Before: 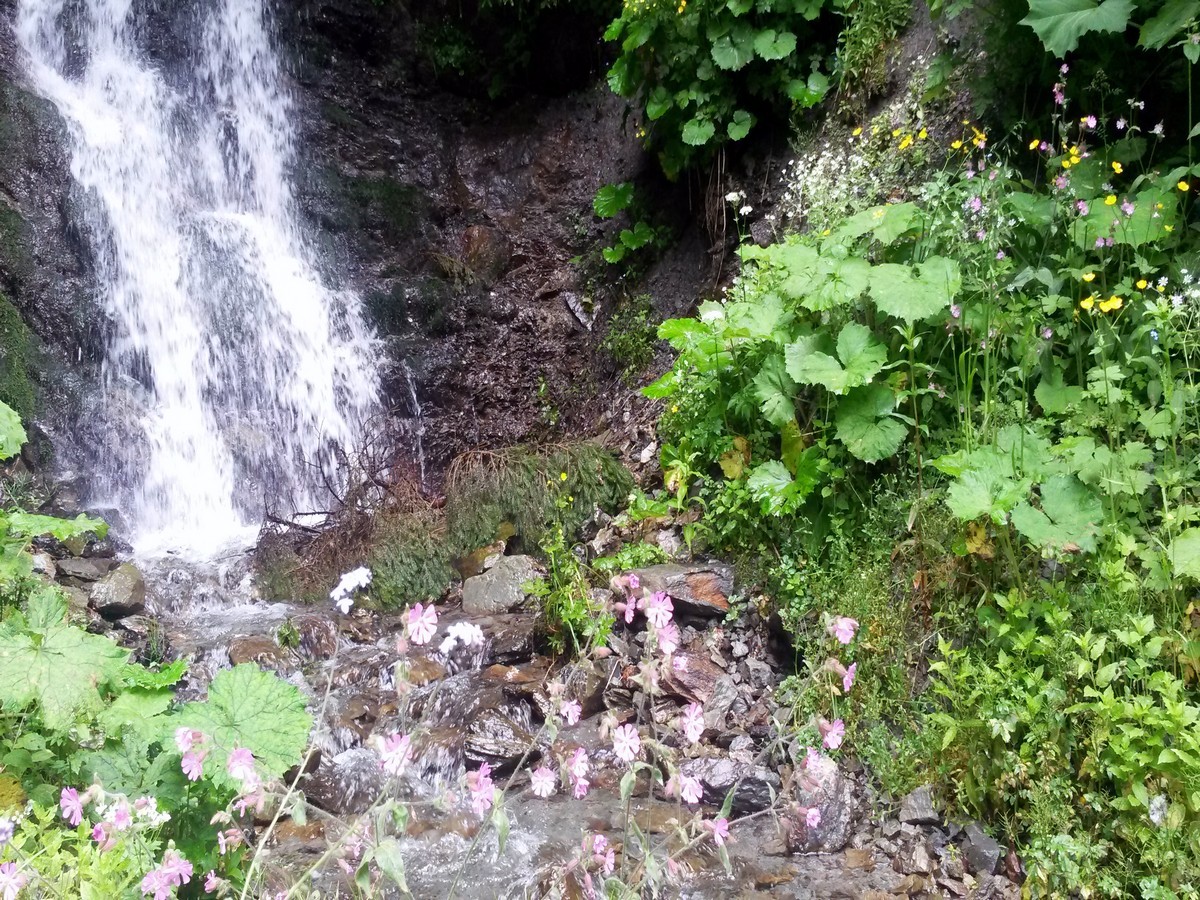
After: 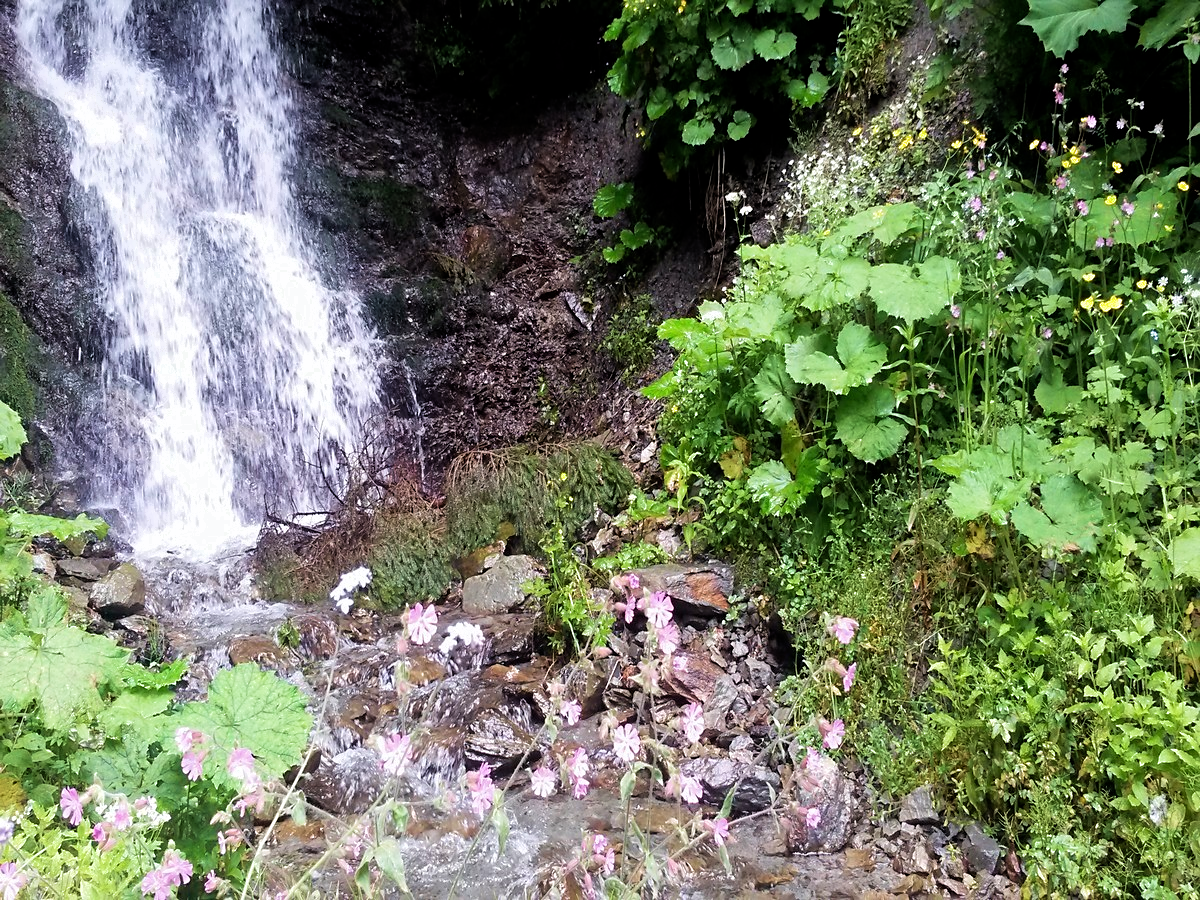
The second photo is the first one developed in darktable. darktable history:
filmic rgb: middle gray luminance 18.29%, black relative exposure -11.43 EV, white relative exposure 2.56 EV, target black luminance 0%, hardness 8.41, latitude 98.82%, contrast 1.083, shadows ↔ highlights balance 0.476%, iterations of high-quality reconstruction 0
sharpen: radius 1.859, amount 0.4, threshold 1.452
velvia: on, module defaults
